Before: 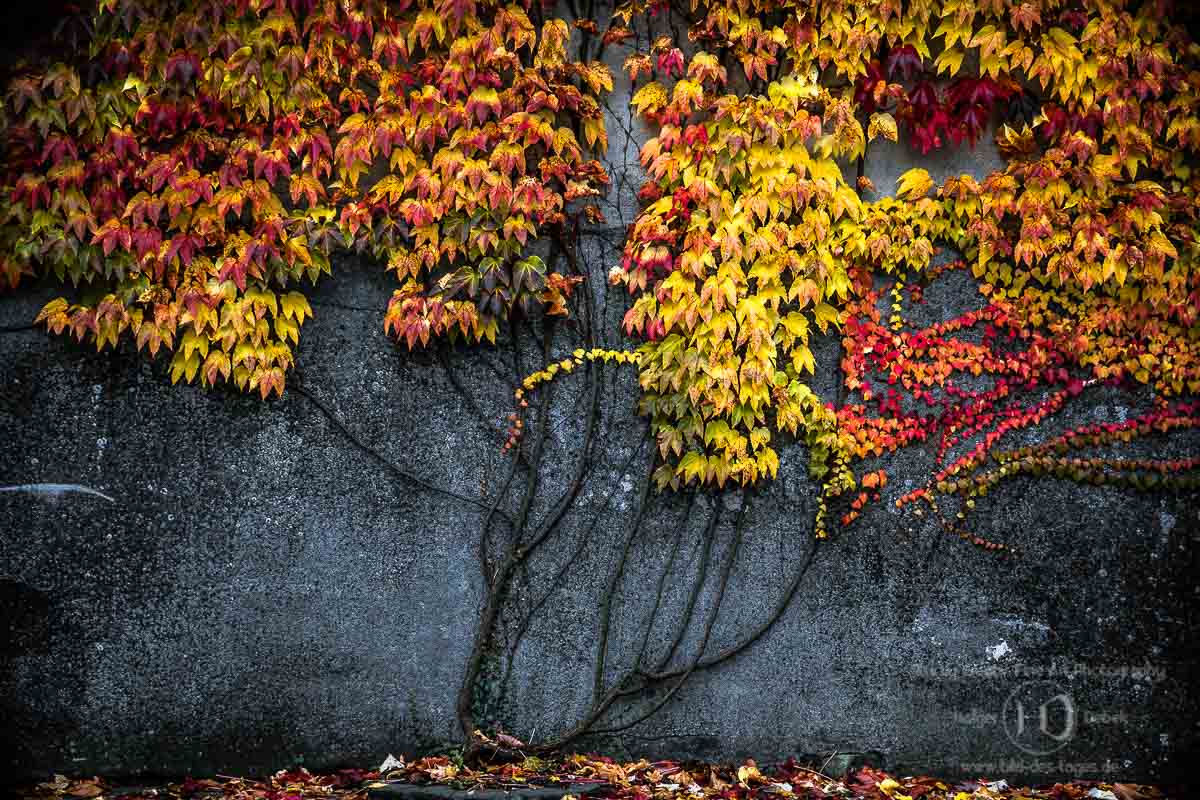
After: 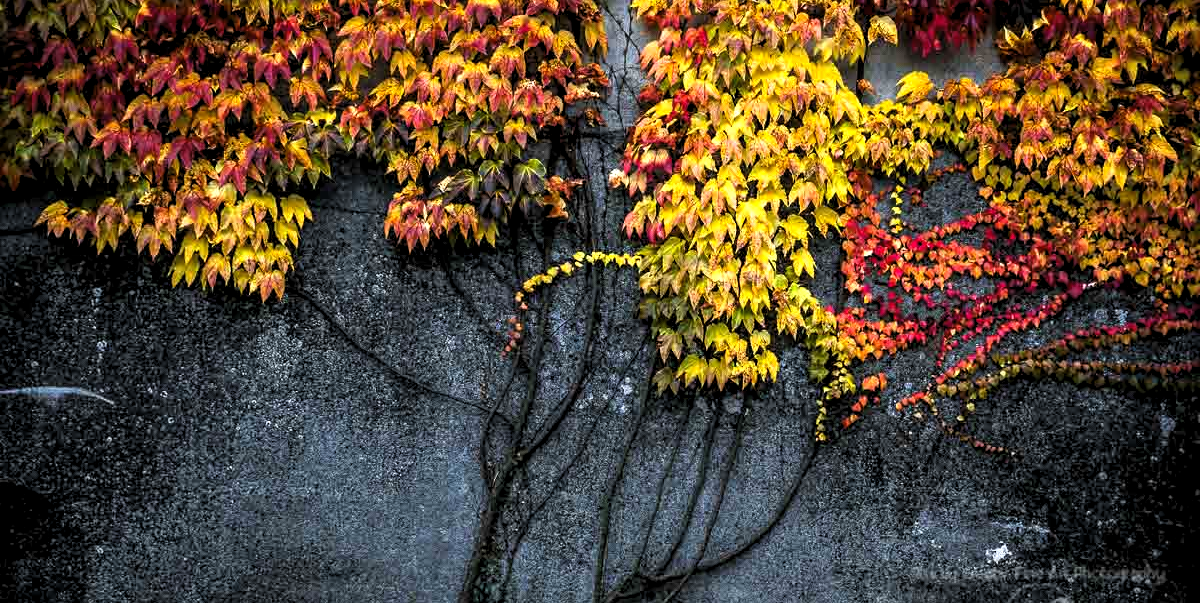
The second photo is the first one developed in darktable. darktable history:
exposure: exposure -0.024 EV, compensate highlight preservation false
levels: levels [0.055, 0.477, 0.9]
crop and rotate: top 12.236%, bottom 12.296%
